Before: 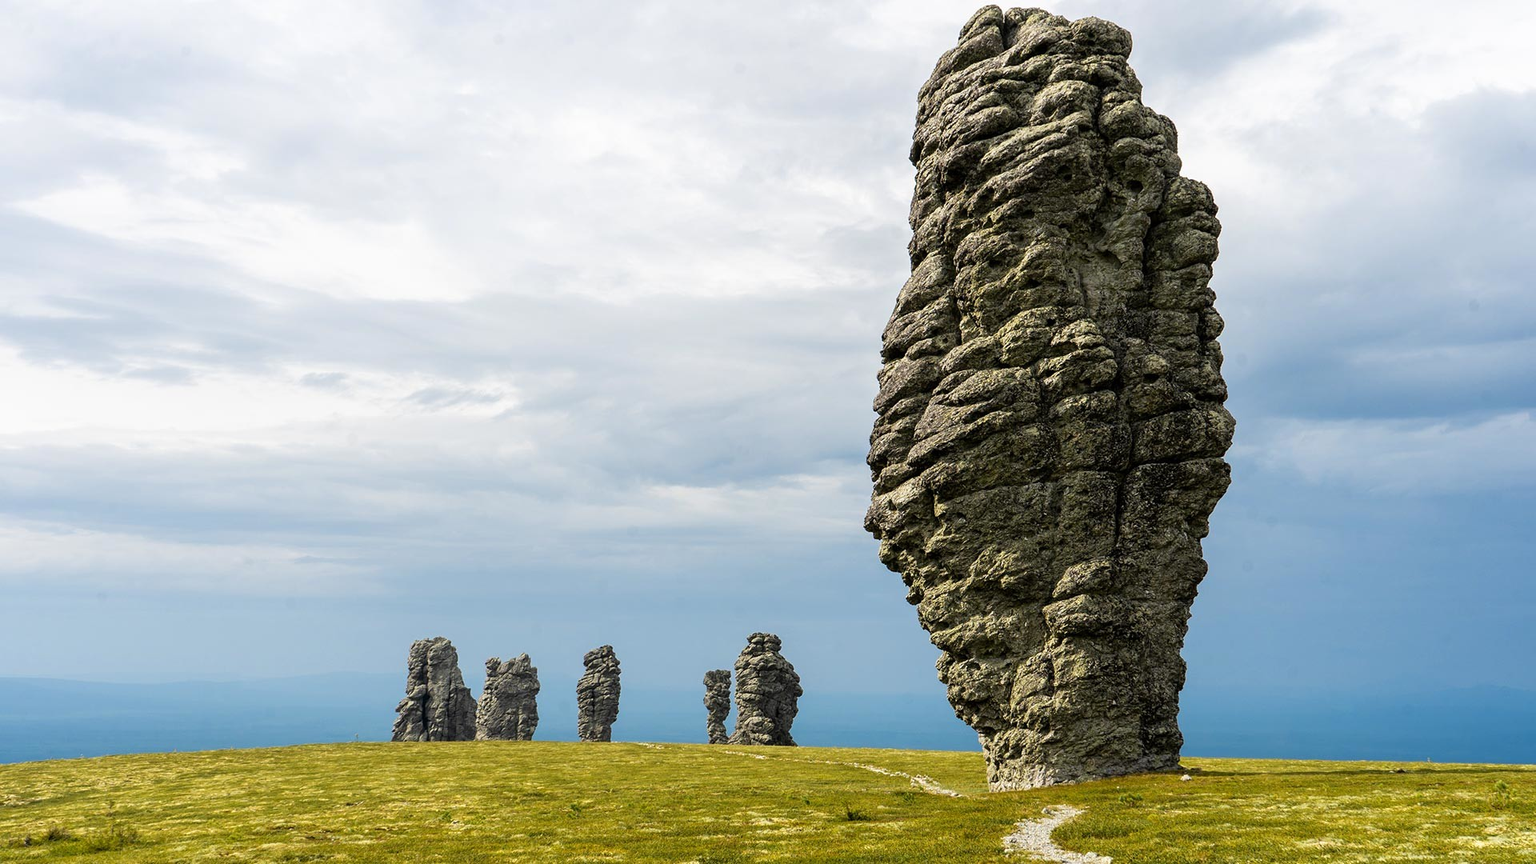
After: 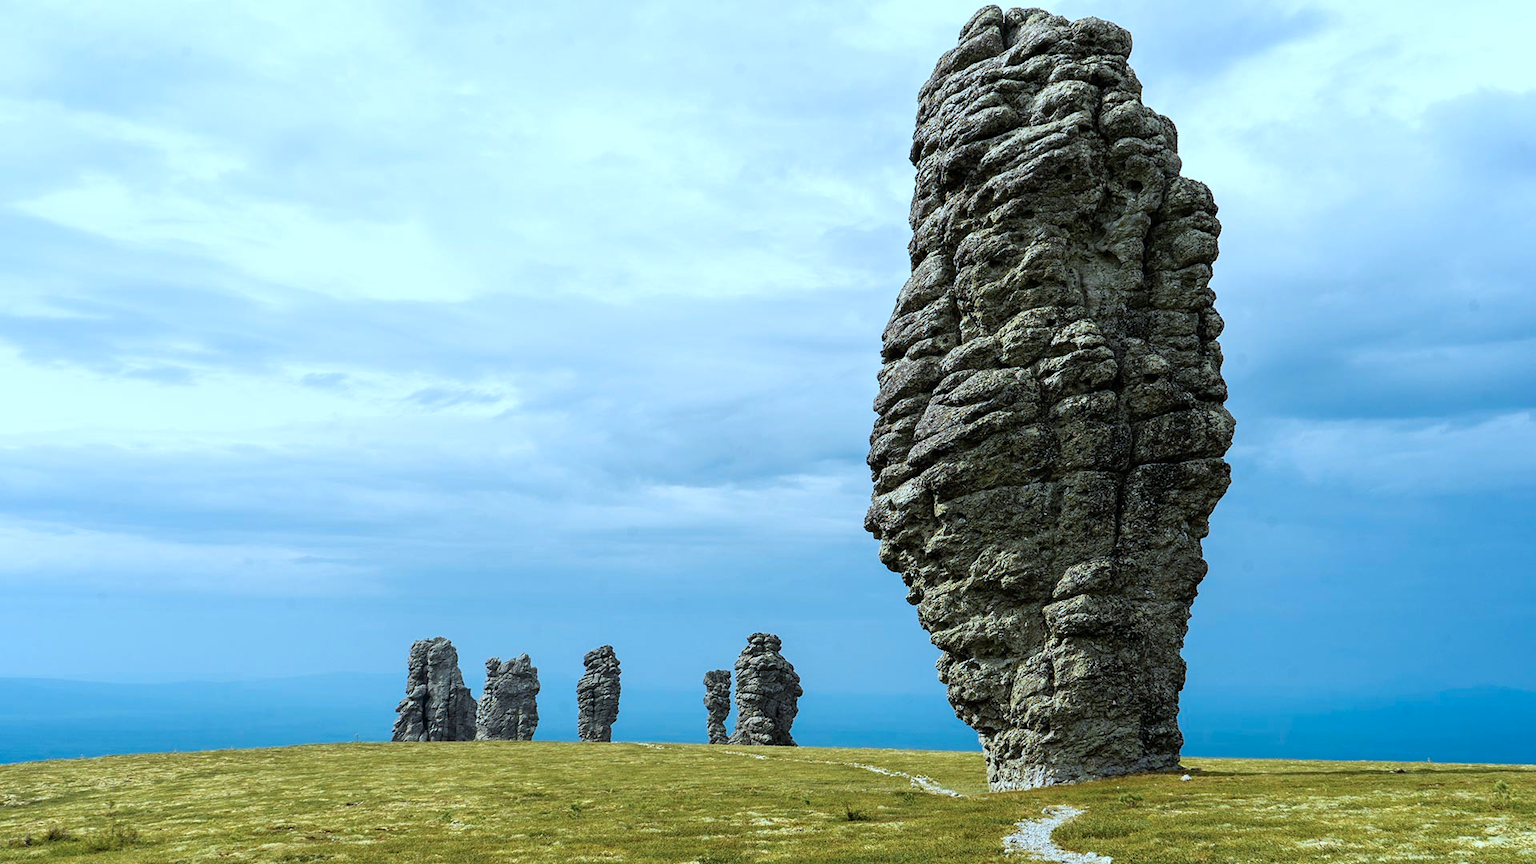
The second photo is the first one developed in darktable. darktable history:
color correction: highlights a* -9.5, highlights b* -22.73
